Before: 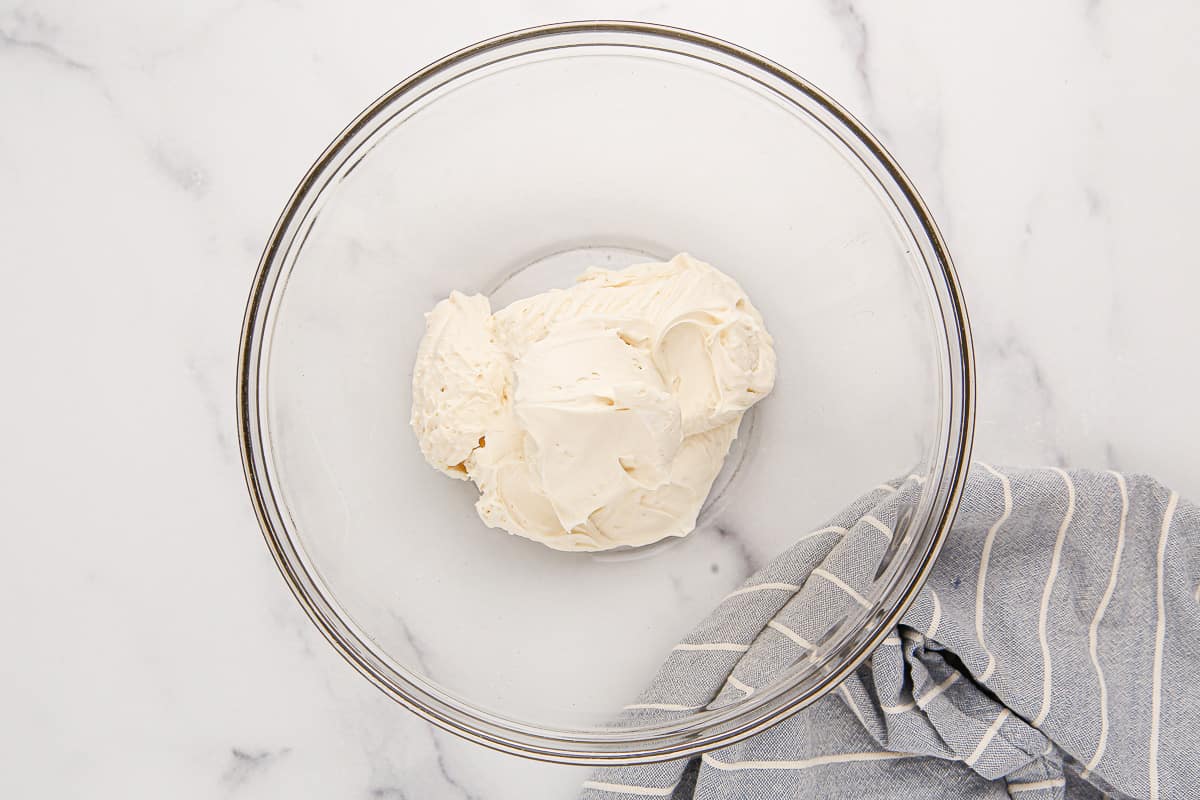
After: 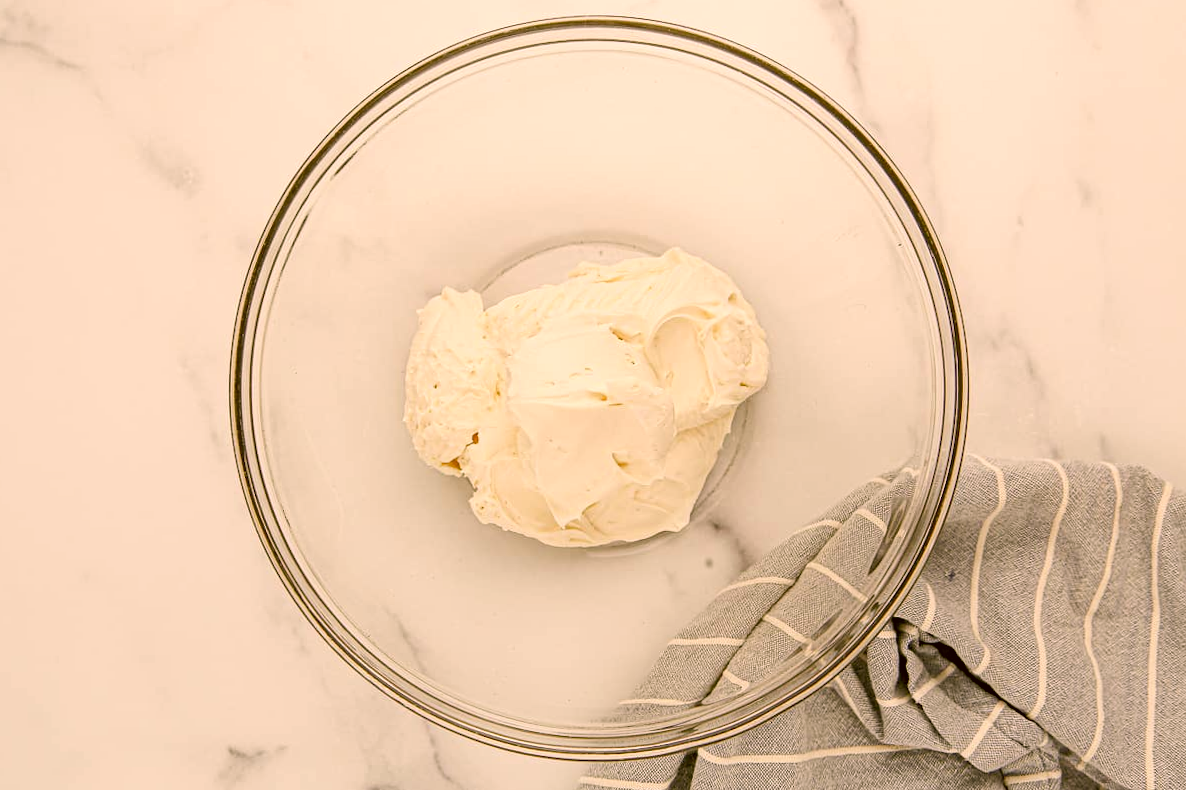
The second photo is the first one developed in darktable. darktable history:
haze removal: compatibility mode true, adaptive false
color correction: highlights a* 8.98, highlights b* 15.09, shadows a* -0.49, shadows b* 26.52
rotate and perspective: rotation -0.45°, automatic cropping original format, crop left 0.008, crop right 0.992, crop top 0.012, crop bottom 0.988
